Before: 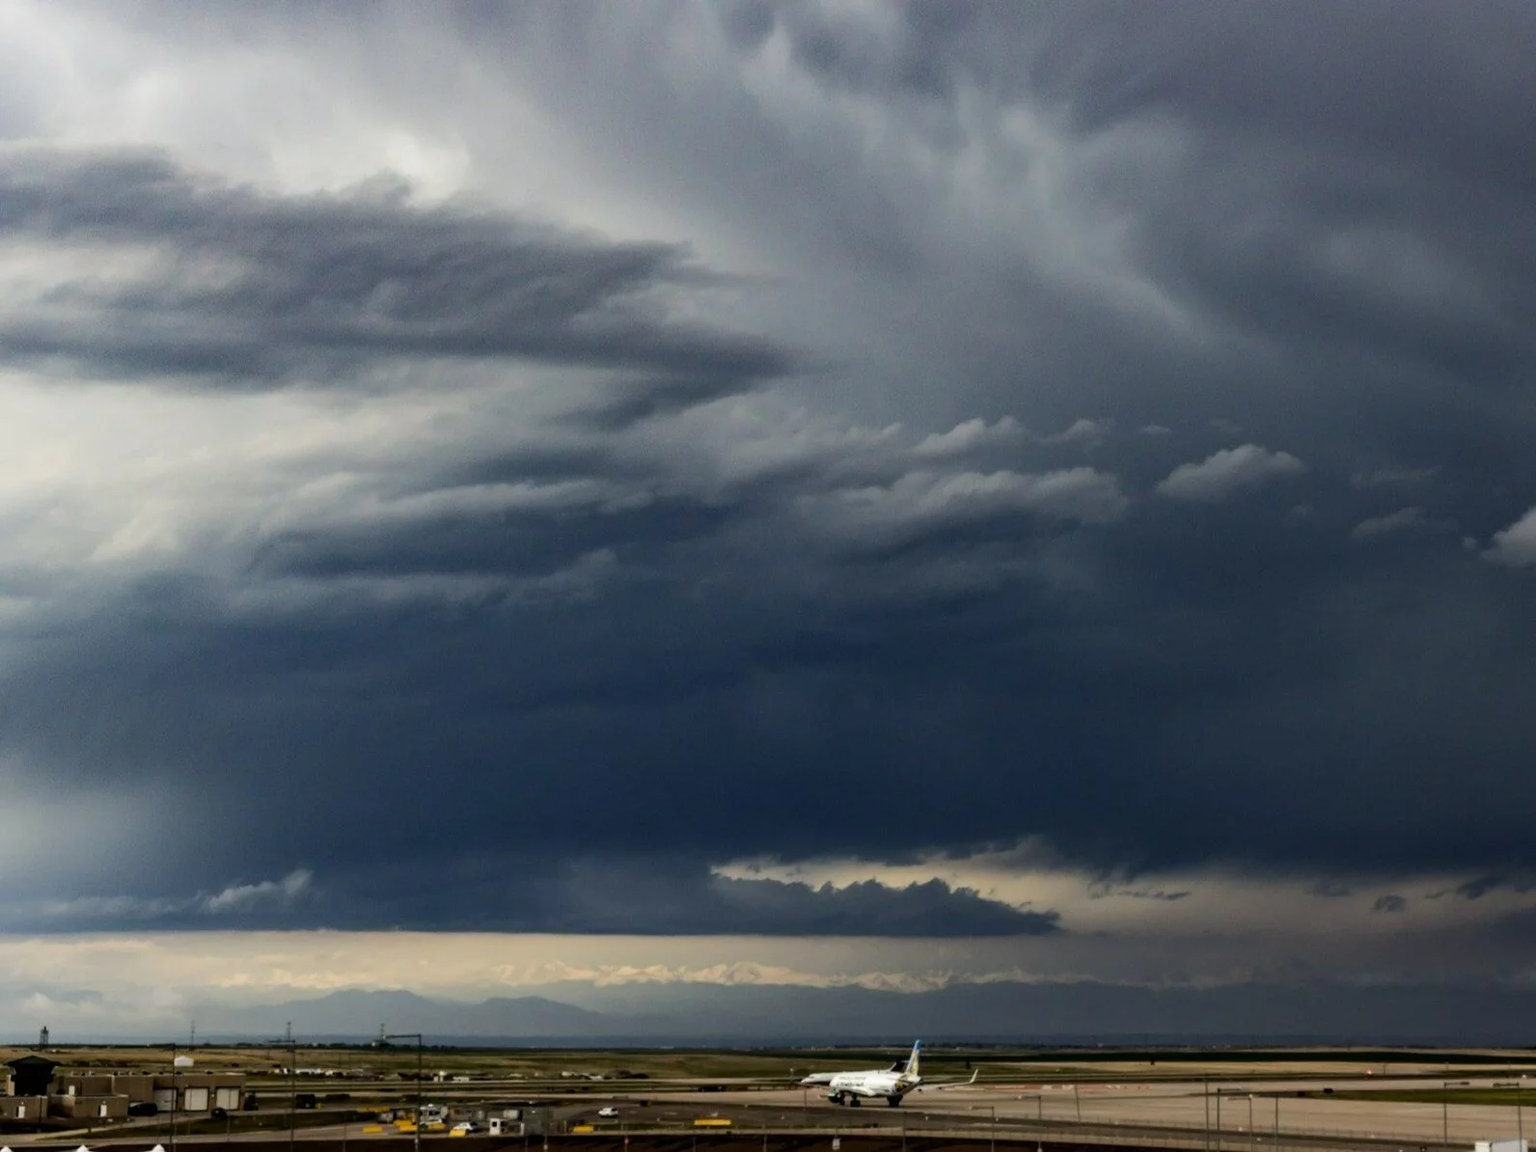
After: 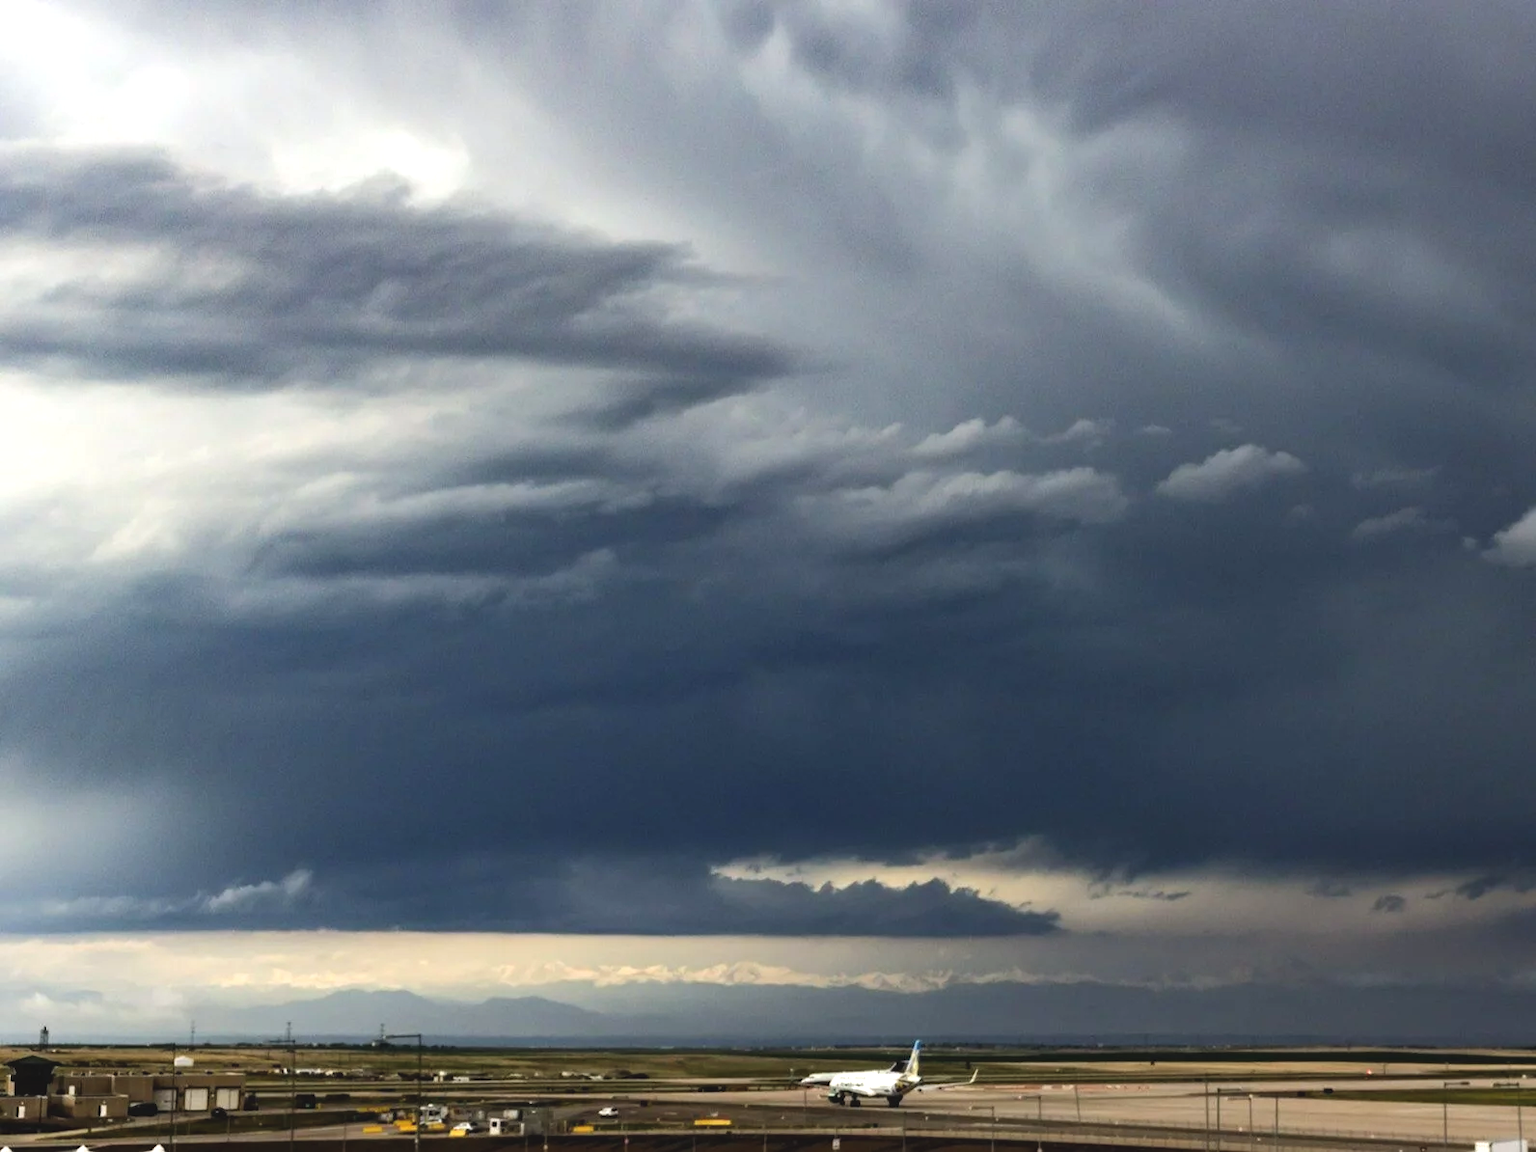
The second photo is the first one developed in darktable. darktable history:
exposure: black level correction -0.005, exposure 0.629 EV, compensate exposure bias true, compensate highlight preservation false
